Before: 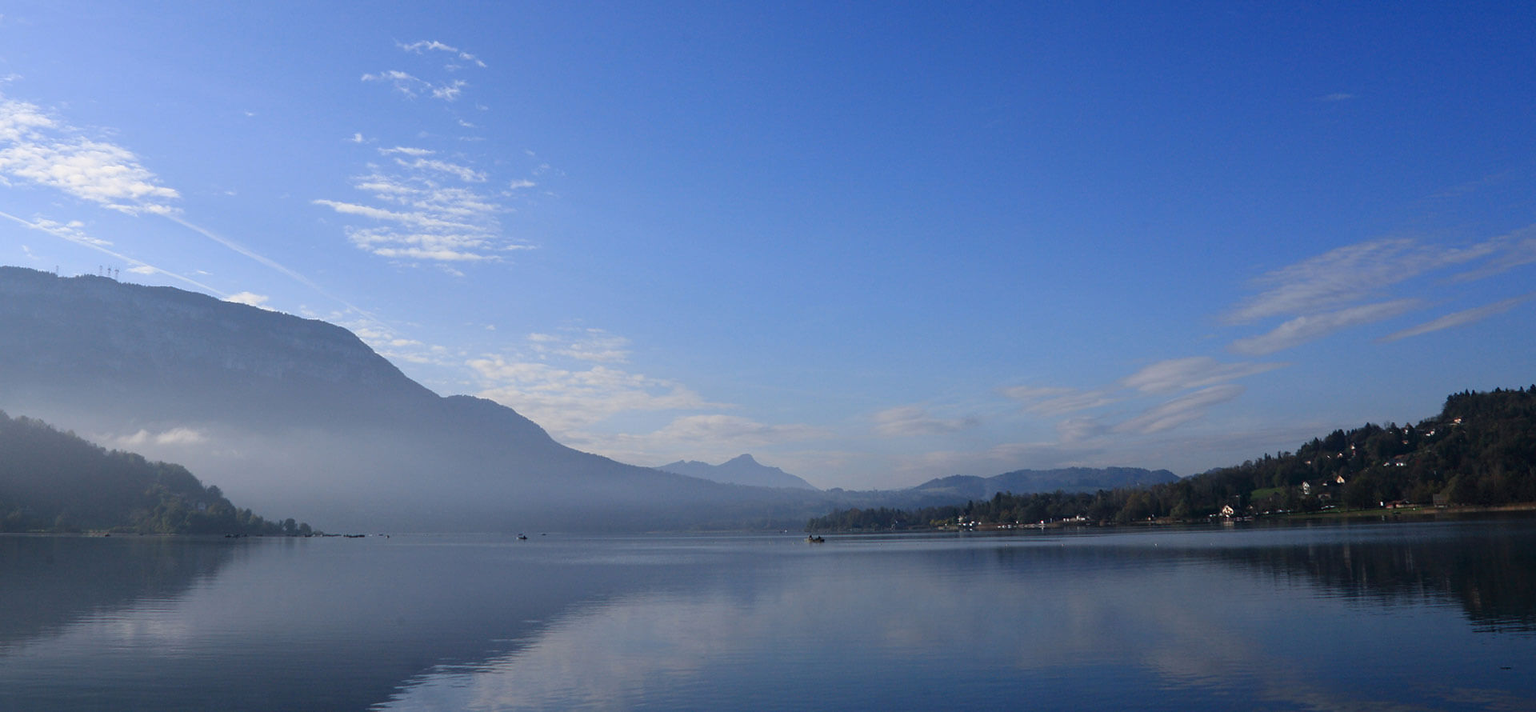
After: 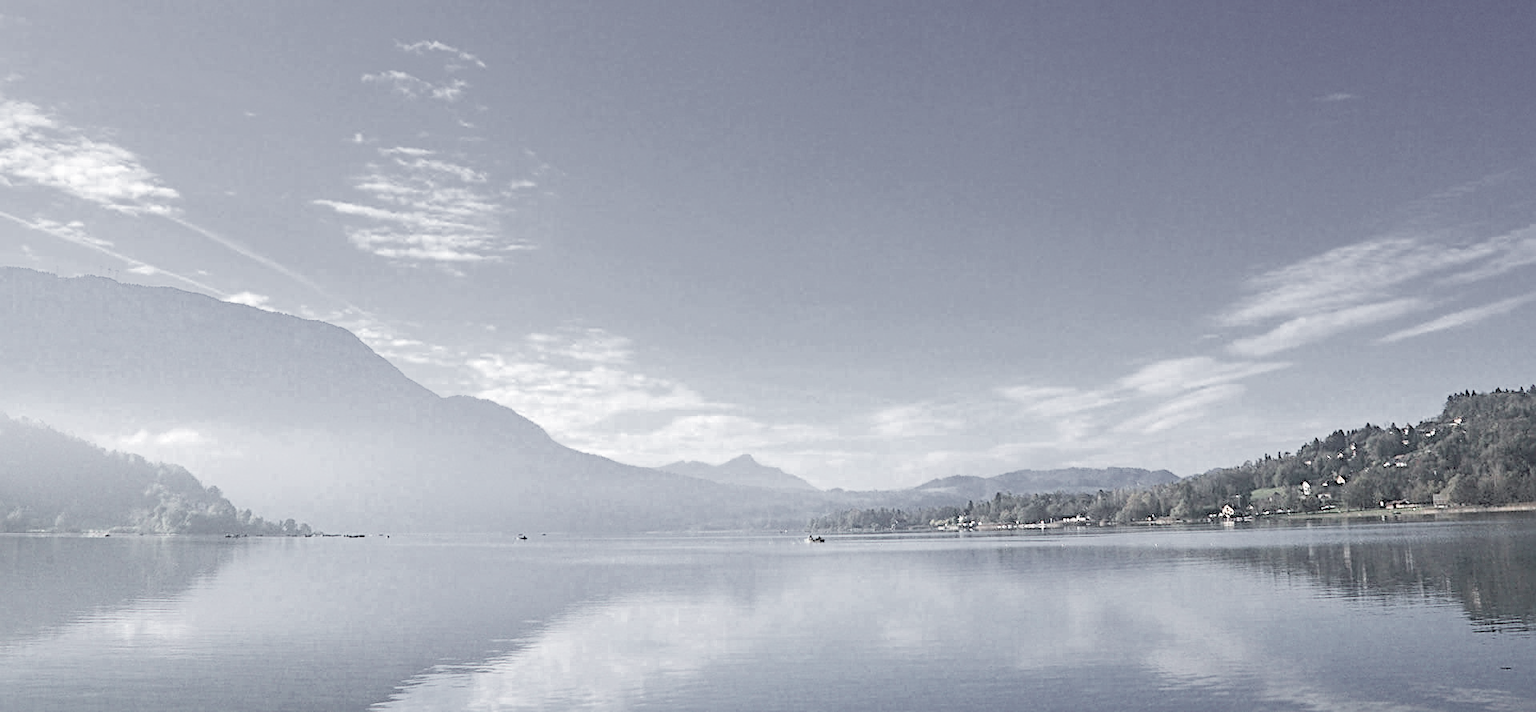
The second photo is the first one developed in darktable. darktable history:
color correction: saturation 0.2
exposure: black level correction 0, exposure 1.5 EV, compensate exposure bias true, compensate highlight preservation false
filmic rgb: middle gray luminance 3.44%, black relative exposure -5.92 EV, white relative exposure 6.33 EV, threshold 6 EV, dynamic range scaling 22.4%, target black luminance 0%, hardness 2.33, latitude 45.85%, contrast 0.78, highlights saturation mix 100%, shadows ↔ highlights balance 0.033%, add noise in highlights 0, preserve chrominance max RGB, color science v3 (2019), use custom middle-gray values true, iterations of high-quality reconstruction 0, contrast in highlights soft, enable highlight reconstruction true
sharpen: radius 2.817, amount 0.715
color balance rgb: perceptual saturation grading › global saturation 30%, global vibrance 20%
tone equalizer: -8 EV -0.417 EV, -7 EV -0.389 EV, -6 EV -0.333 EV, -5 EV -0.222 EV, -3 EV 0.222 EV, -2 EV 0.333 EV, -1 EV 0.389 EV, +0 EV 0.417 EV, edges refinement/feathering 500, mask exposure compensation -1.57 EV, preserve details no
